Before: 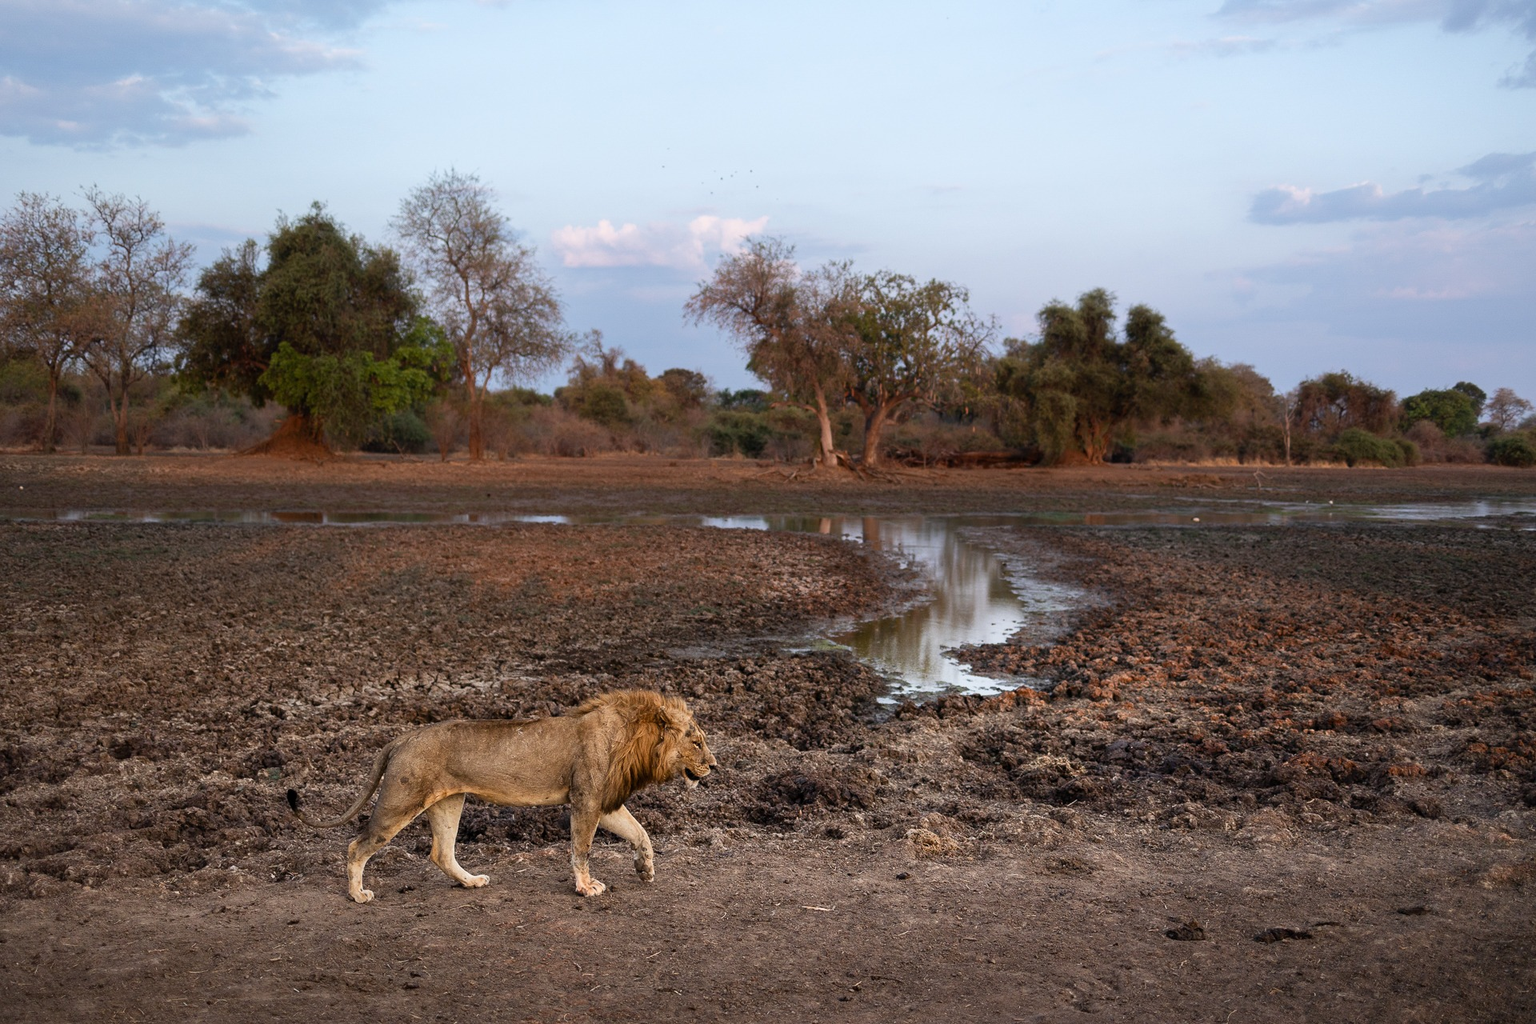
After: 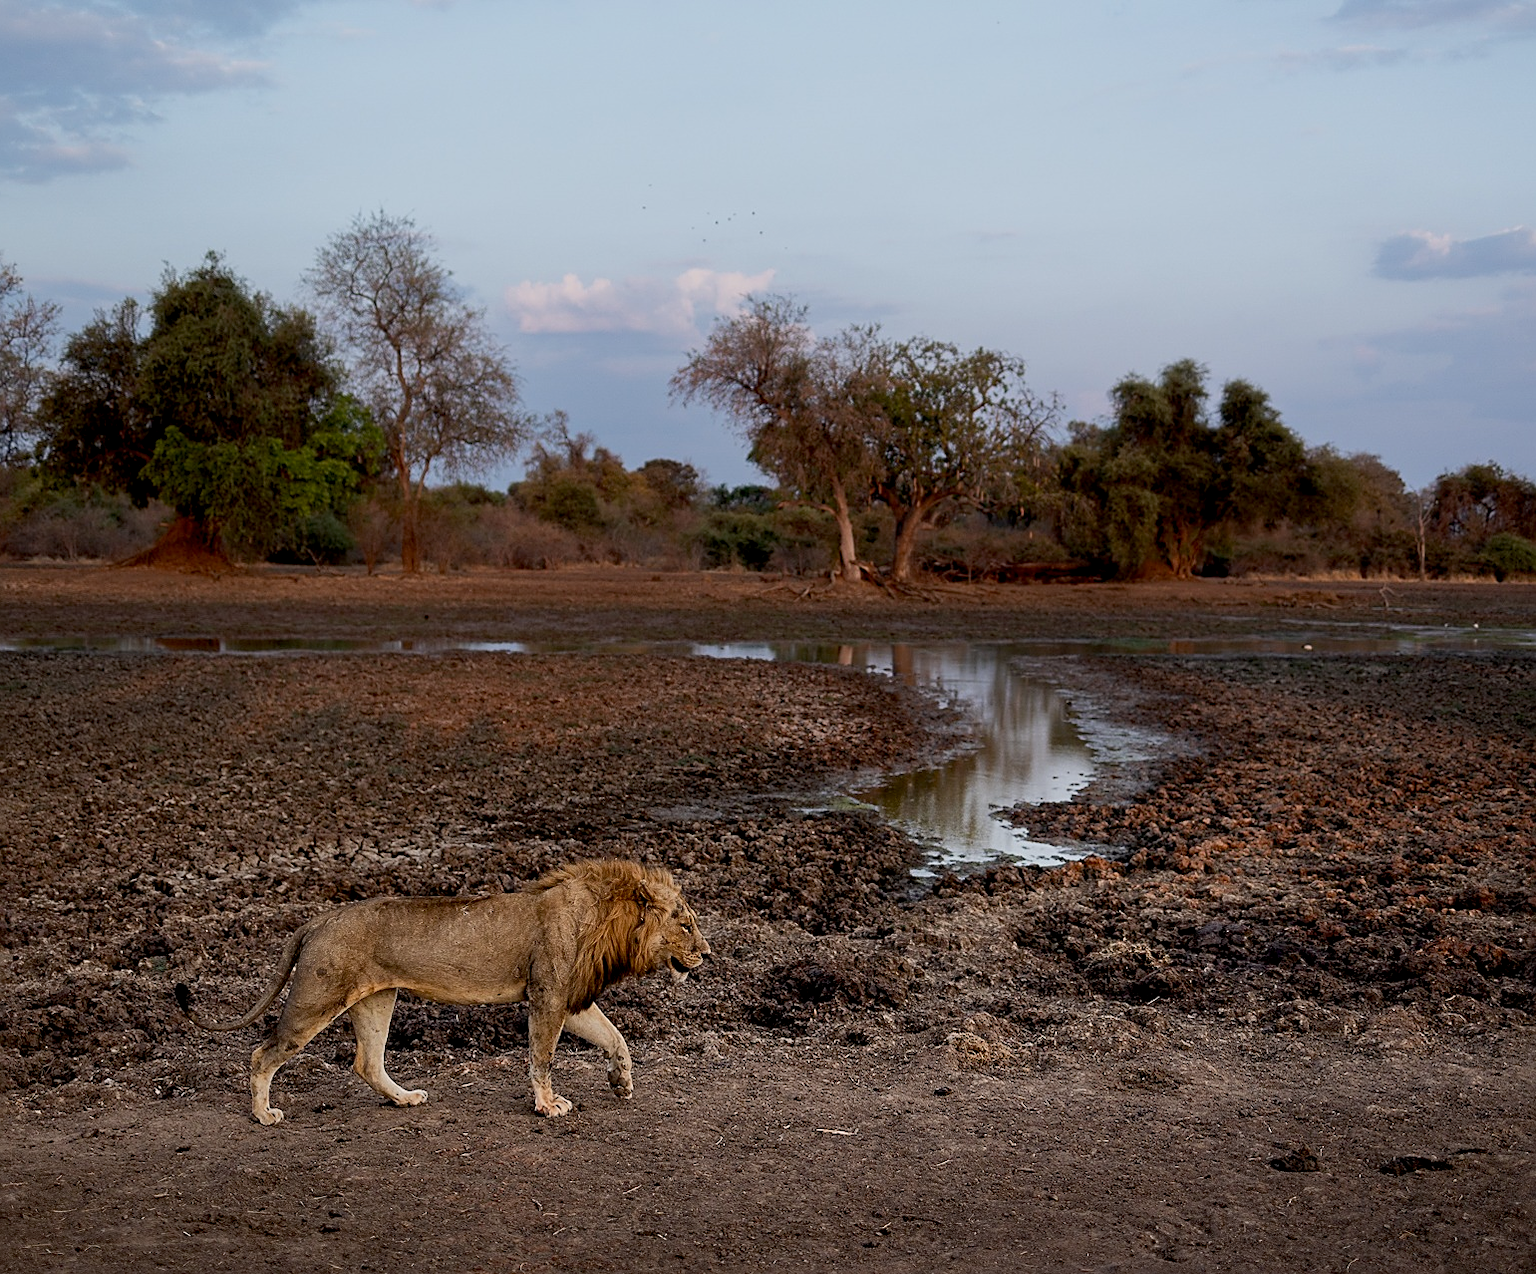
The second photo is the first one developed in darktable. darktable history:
sharpen: on, module defaults
crop and rotate: left 9.534%, right 10.175%
exposure: black level correction 0.011, exposure -0.475 EV, compensate highlight preservation false
